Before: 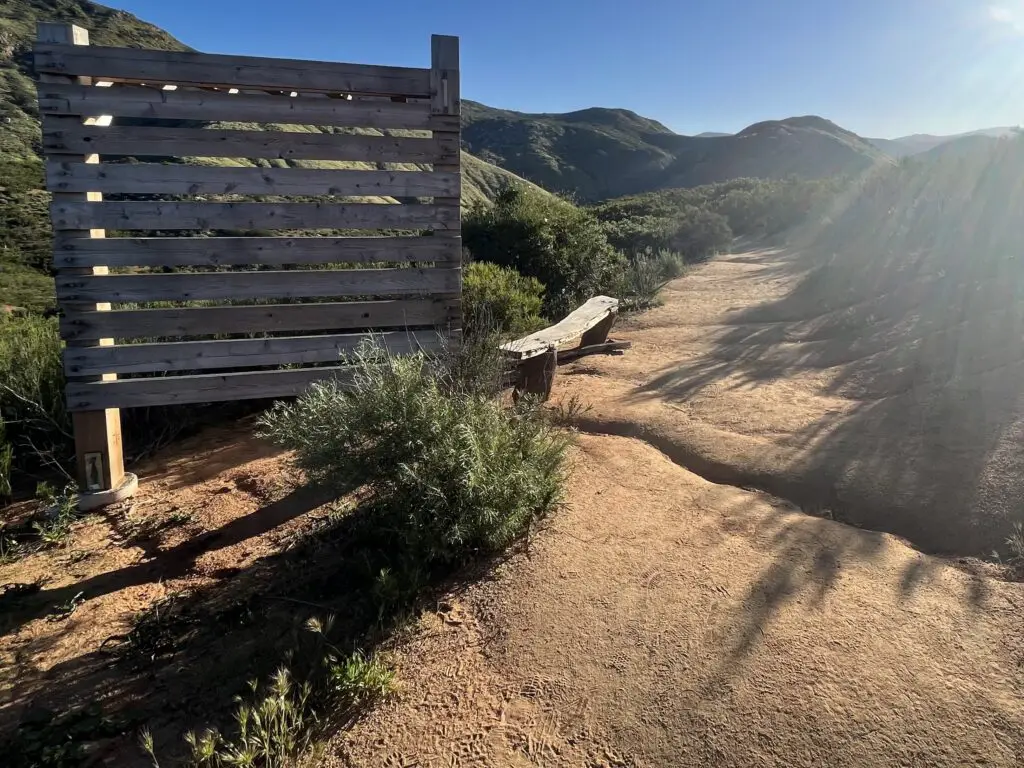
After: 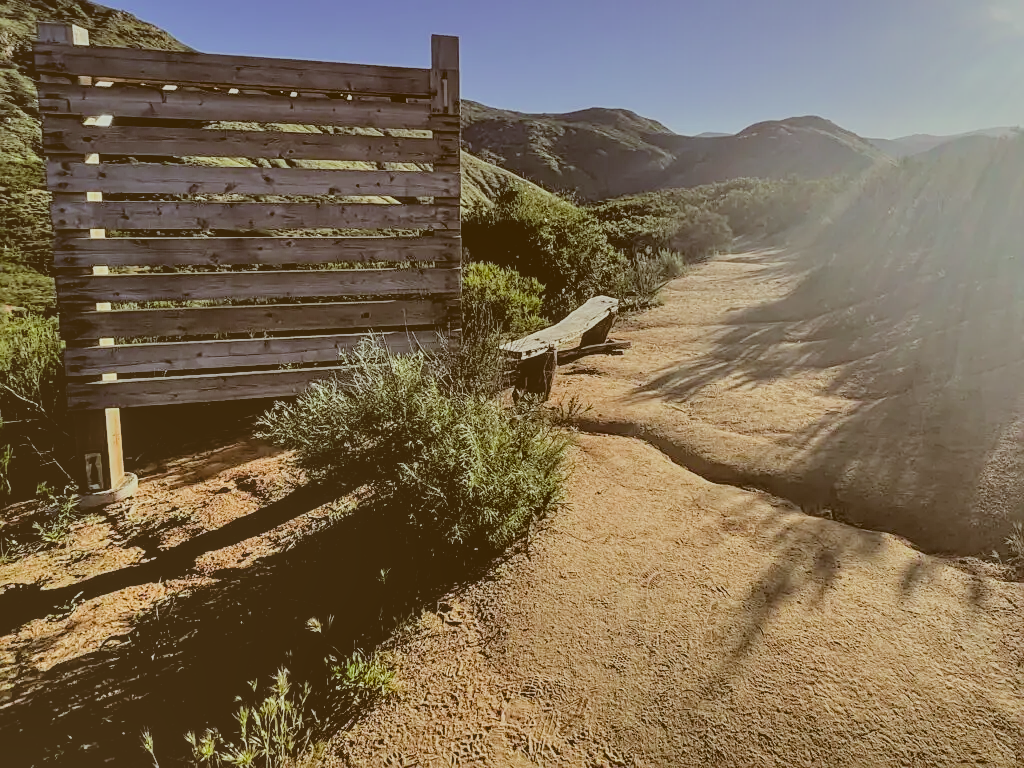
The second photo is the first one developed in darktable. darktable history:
color correction: highlights a* -5.94, highlights b* 9.48, shadows a* 10.12, shadows b* 23.94
shadows and highlights: low approximation 0.01, soften with gaussian
white balance: red 0.967, blue 1.119, emerald 0.756
filmic rgb: black relative exposure -4.38 EV, white relative exposure 4.56 EV, hardness 2.37, contrast 1.05
tone curve: curves: ch0 [(0, 0.172) (1, 0.91)], color space Lab, independent channels, preserve colors none
local contrast: on, module defaults
sharpen: on, module defaults
